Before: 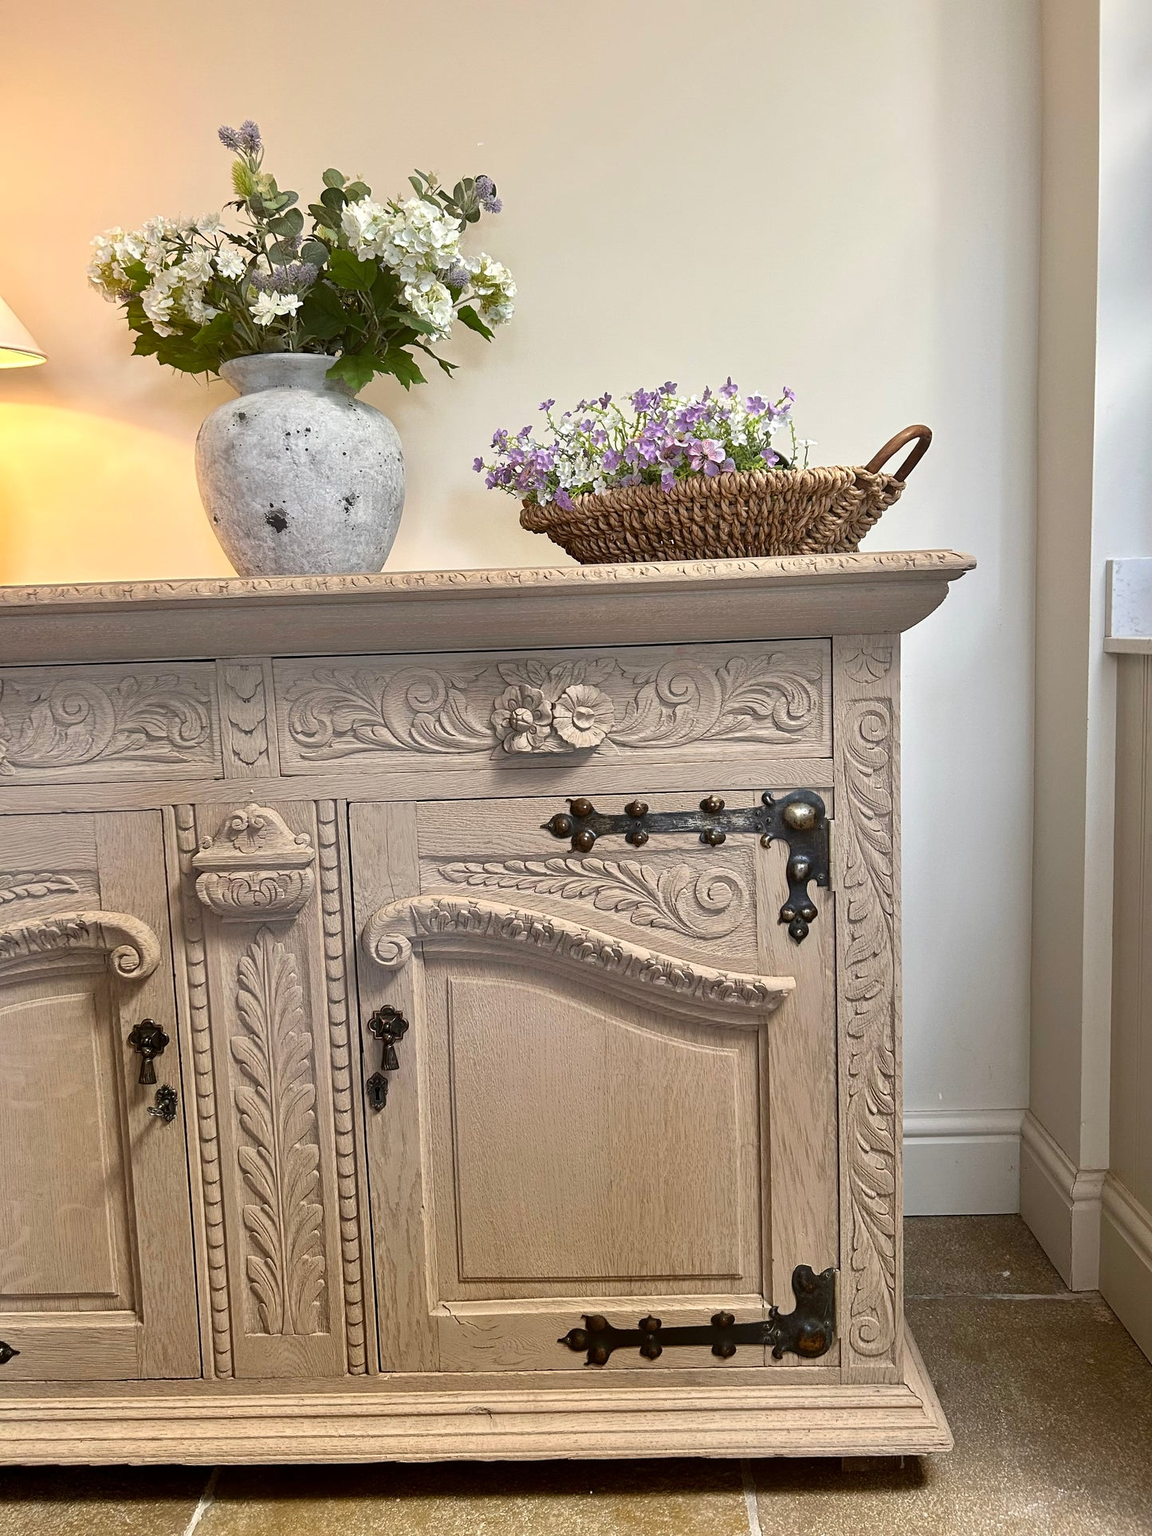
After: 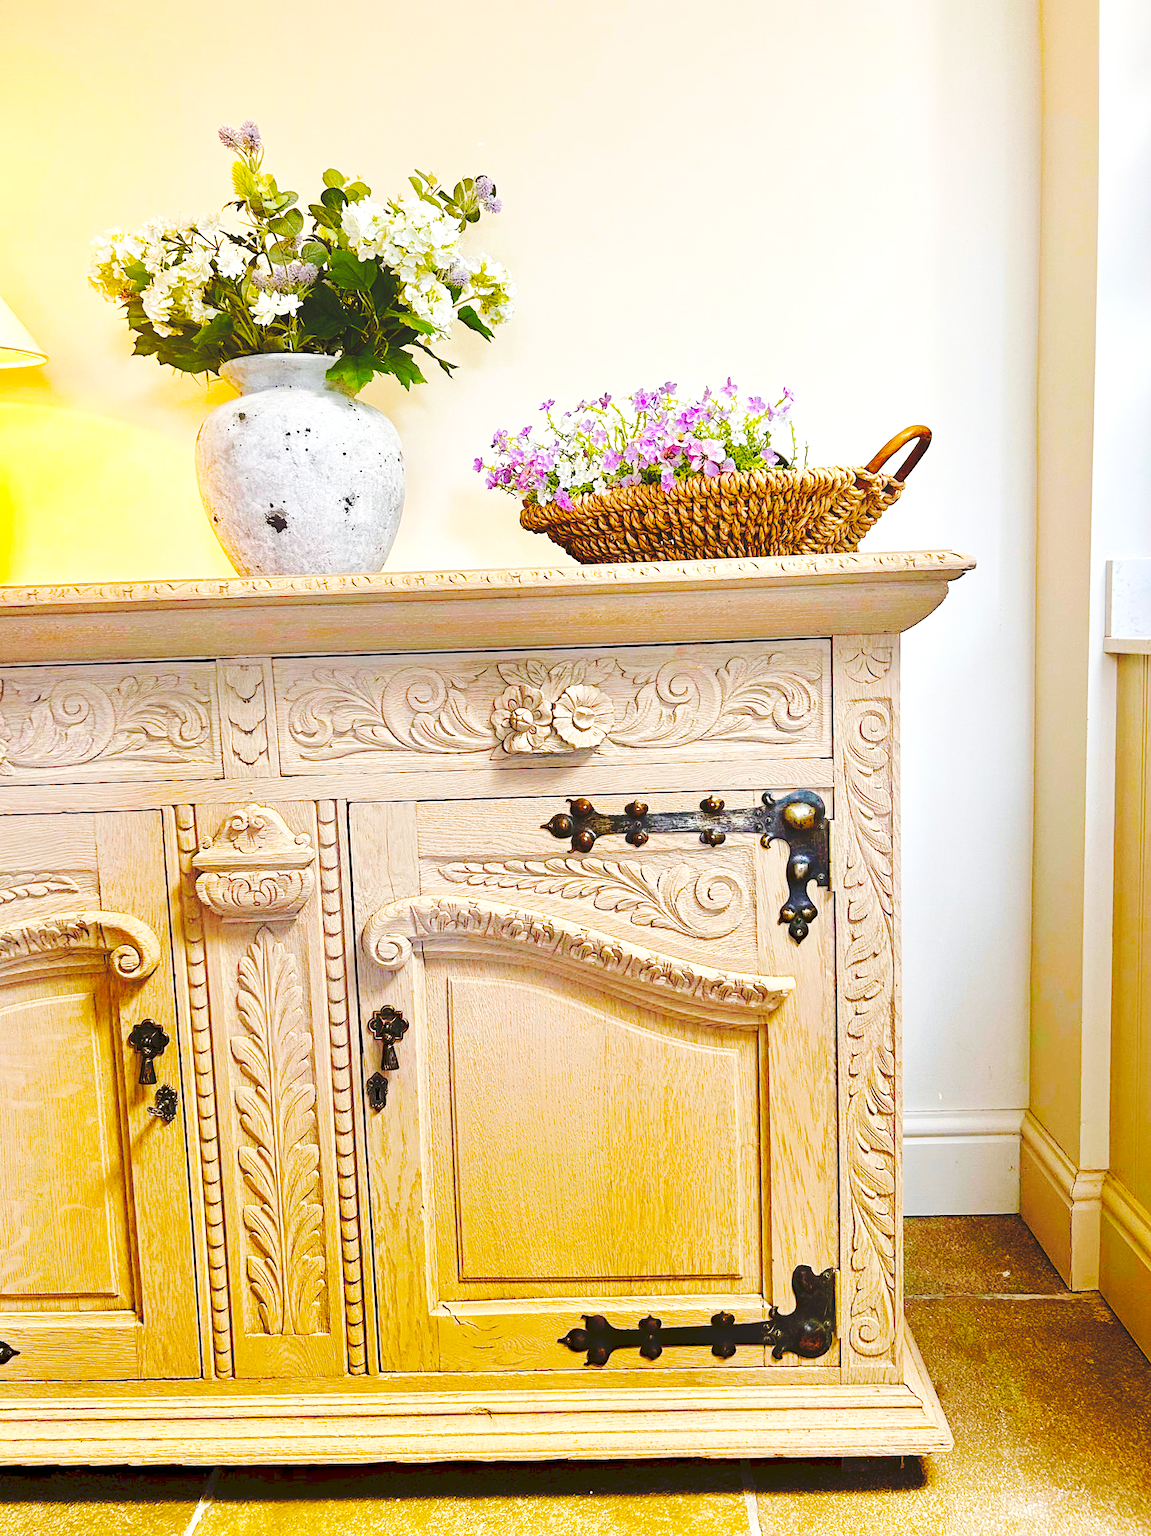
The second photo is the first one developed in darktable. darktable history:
tone curve: curves: ch0 [(0, 0) (0.003, 0.126) (0.011, 0.129) (0.025, 0.129) (0.044, 0.136) (0.069, 0.145) (0.1, 0.162) (0.136, 0.182) (0.177, 0.211) (0.224, 0.254) (0.277, 0.307) (0.335, 0.366) (0.399, 0.441) (0.468, 0.533) (0.543, 0.624) (0.623, 0.702) (0.709, 0.774) (0.801, 0.835) (0.898, 0.904) (1, 1)], preserve colors none
haze removal: compatibility mode true, adaptive false
base curve: curves: ch0 [(0, 0) (0.028, 0.03) (0.121, 0.232) (0.46, 0.748) (0.859, 0.968) (1, 1)], preserve colors none
color balance rgb: linear chroma grading › shadows 10%, linear chroma grading › highlights 10%, linear chroma grading › global chroma 15%, linear chroma grading › mid-tones 15%, perceptual saturation grading › global saturation 40%, perceptual saturation grading › highlights -25%, perceptual saturation grading › mid-tones 35%, perceptual saturation grading › shadows 35%, perceptual brilliance grading › global brilliance 11.29%, global vibrance 11.29%
